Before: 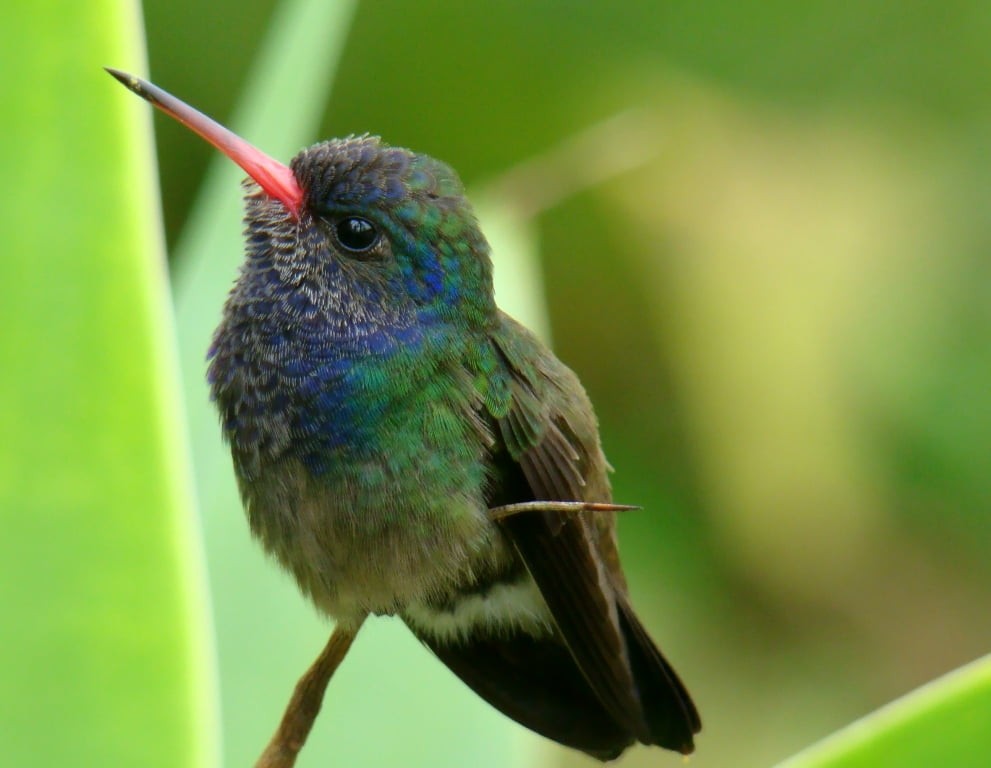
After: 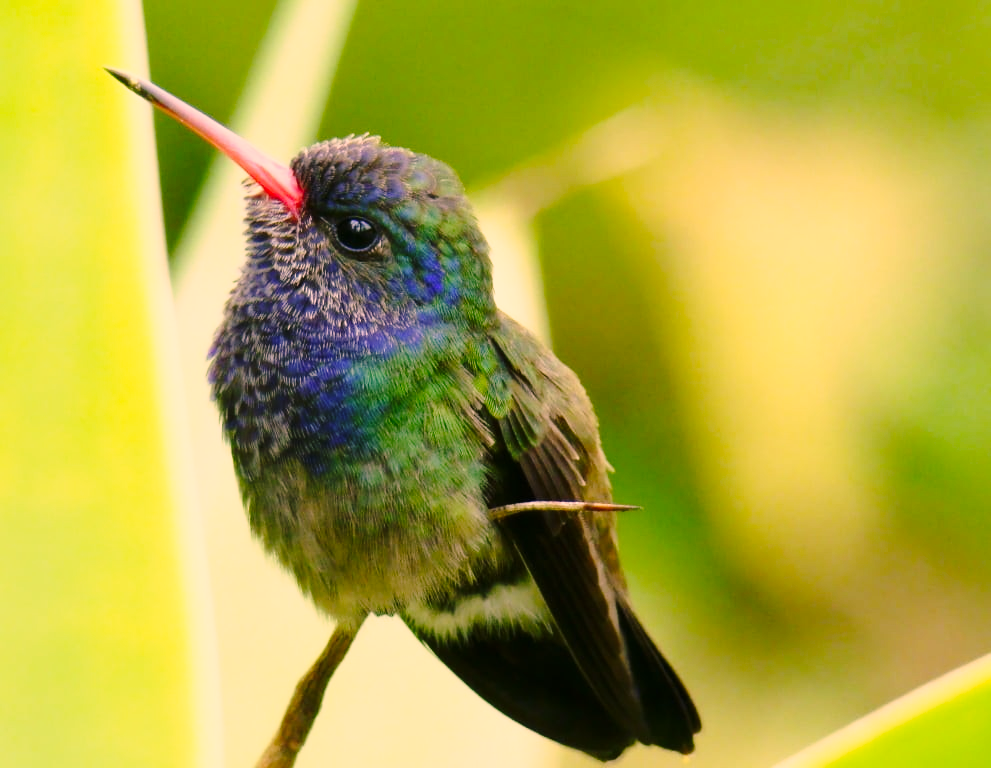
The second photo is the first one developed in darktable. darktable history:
base curve: curves: ch0 [(0, 0) (0.028, 0.03) (0.121, 0.232) (0.46, 0.748) (0.859, 0.968) (1, 1)], preserve colors none
white balance: red 0.924, blue 1.095
color correction: highlights a* 21.88, highlights b* 22.25
